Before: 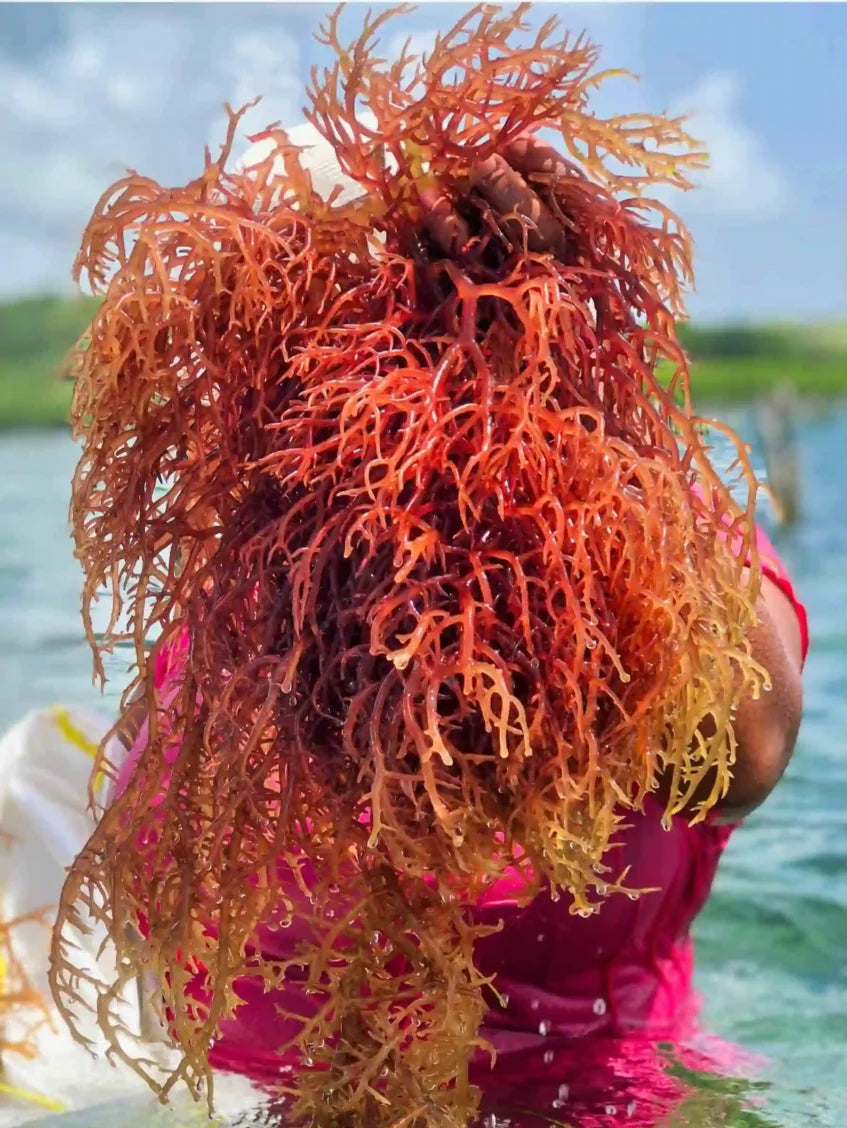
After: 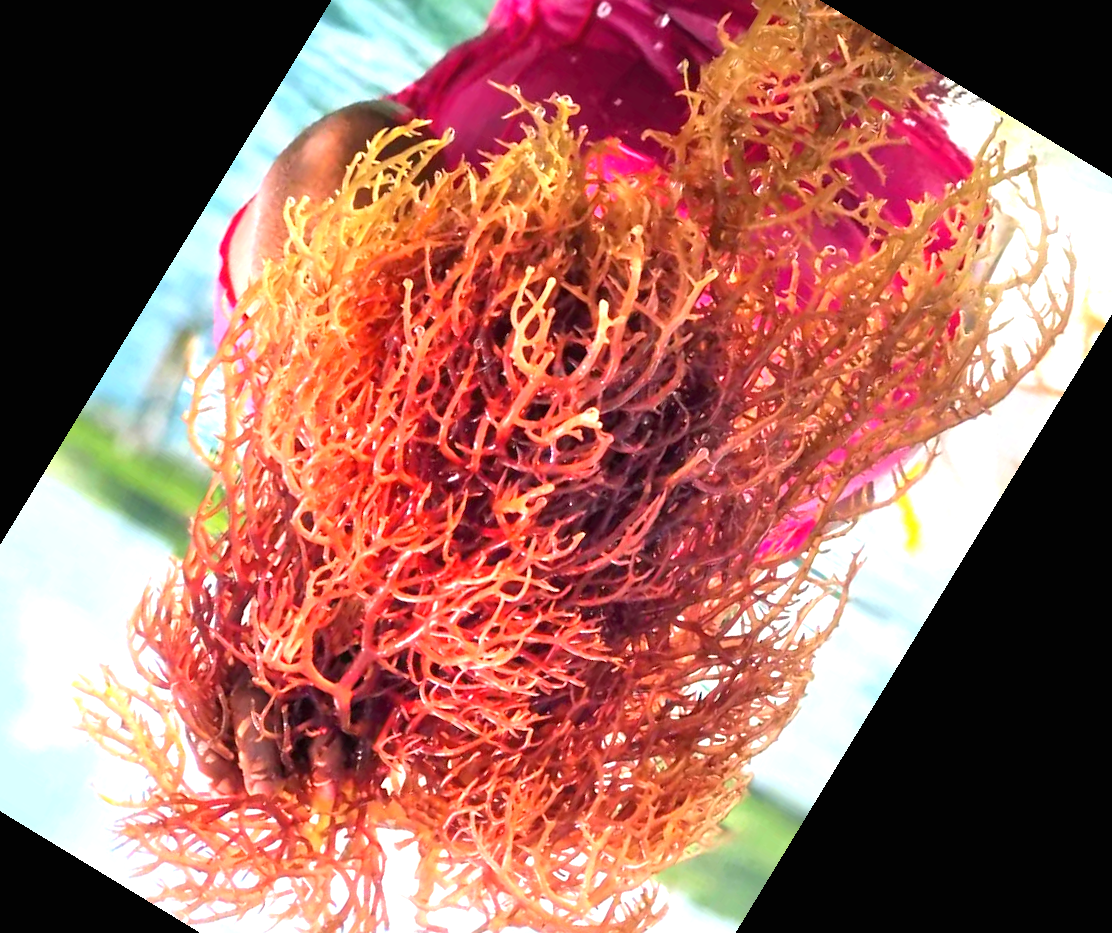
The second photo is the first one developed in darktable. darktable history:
crop and rotate: angle 148.68°, left 9.111%, top 15.603%, right 4.588%, bottom 17.041%
rotate and perspective: rotation 0.226°, lens shift (vertical) -0.042, crop left 0.023, crop right 0.982, crop top 0.006, crop bottom 0.994
exposure: black level correction 0, exposure 1.2 EV, compensate highlight preservation false
